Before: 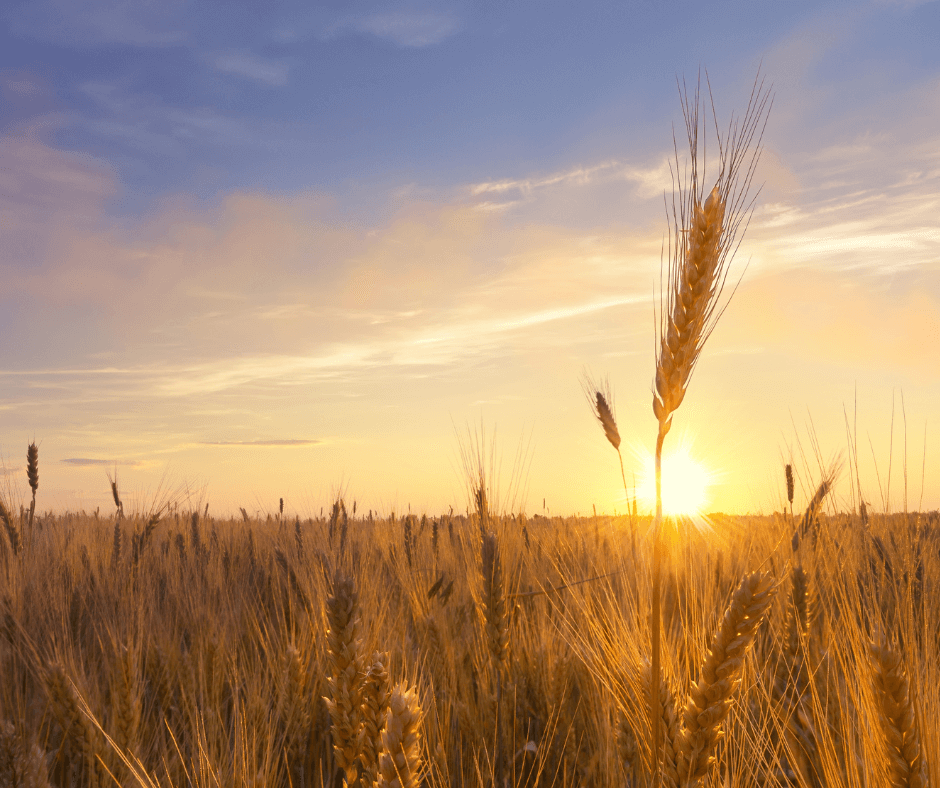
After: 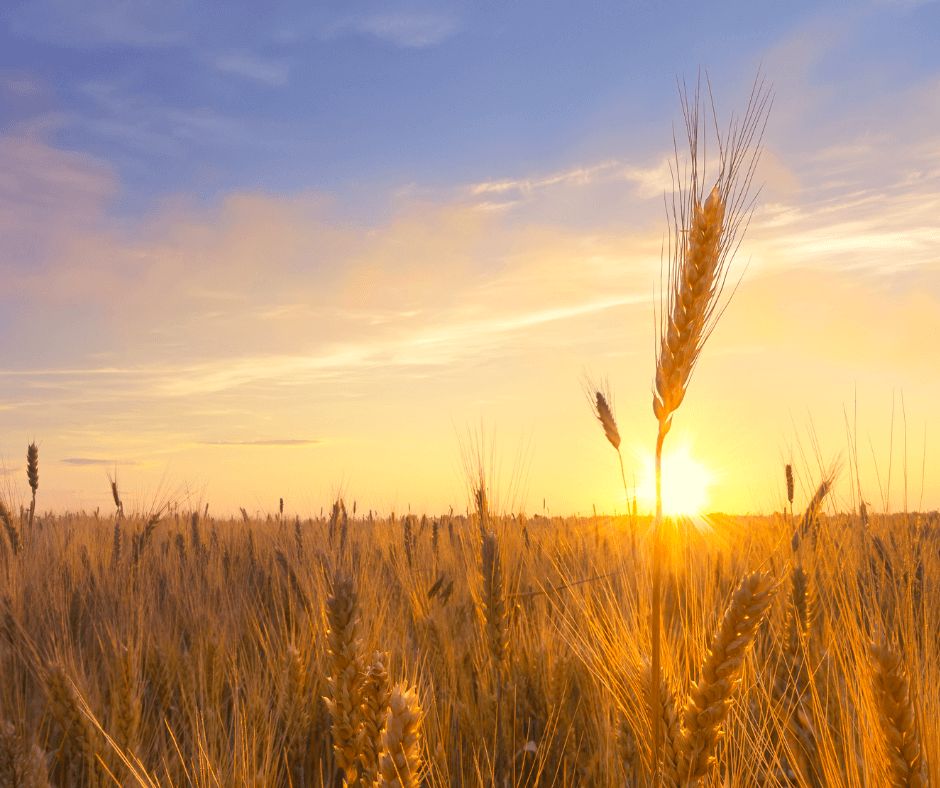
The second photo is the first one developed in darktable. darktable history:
contrast brightness saturation: contrast 0.071, brightness 0.076, saturation 0.181
